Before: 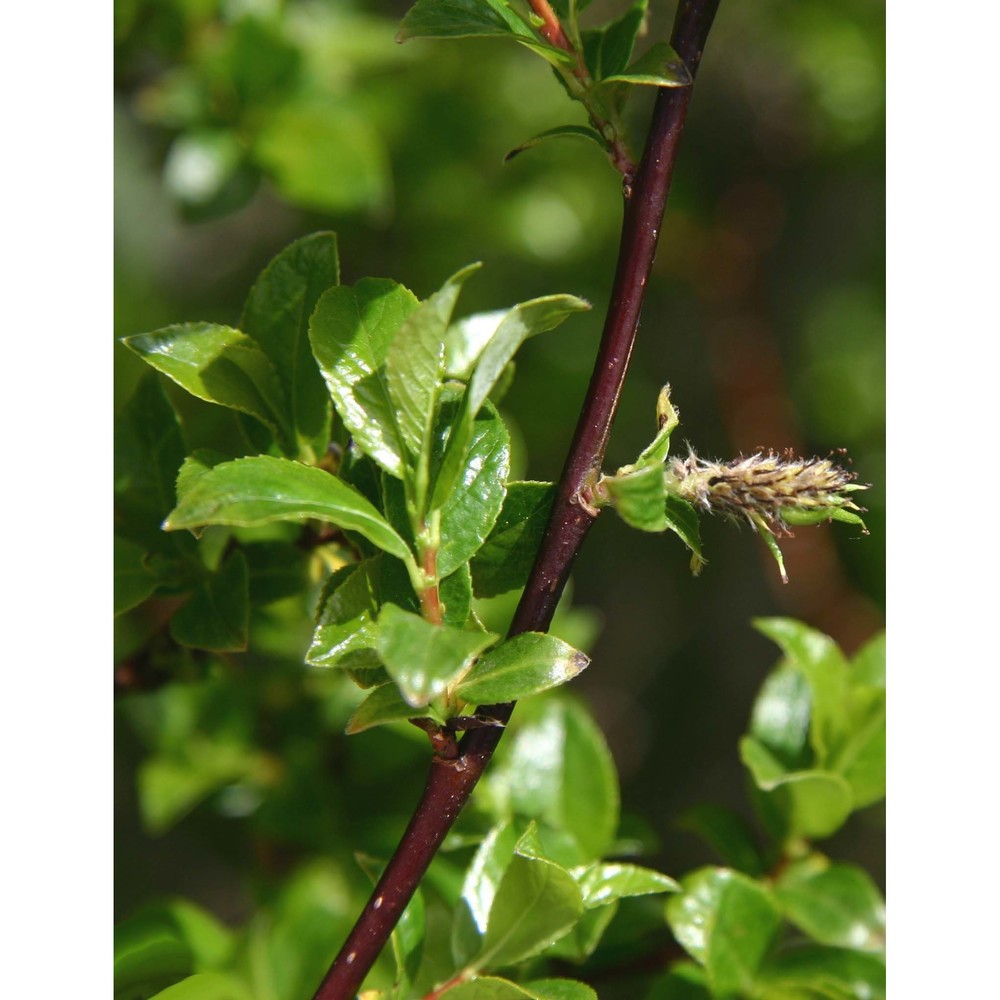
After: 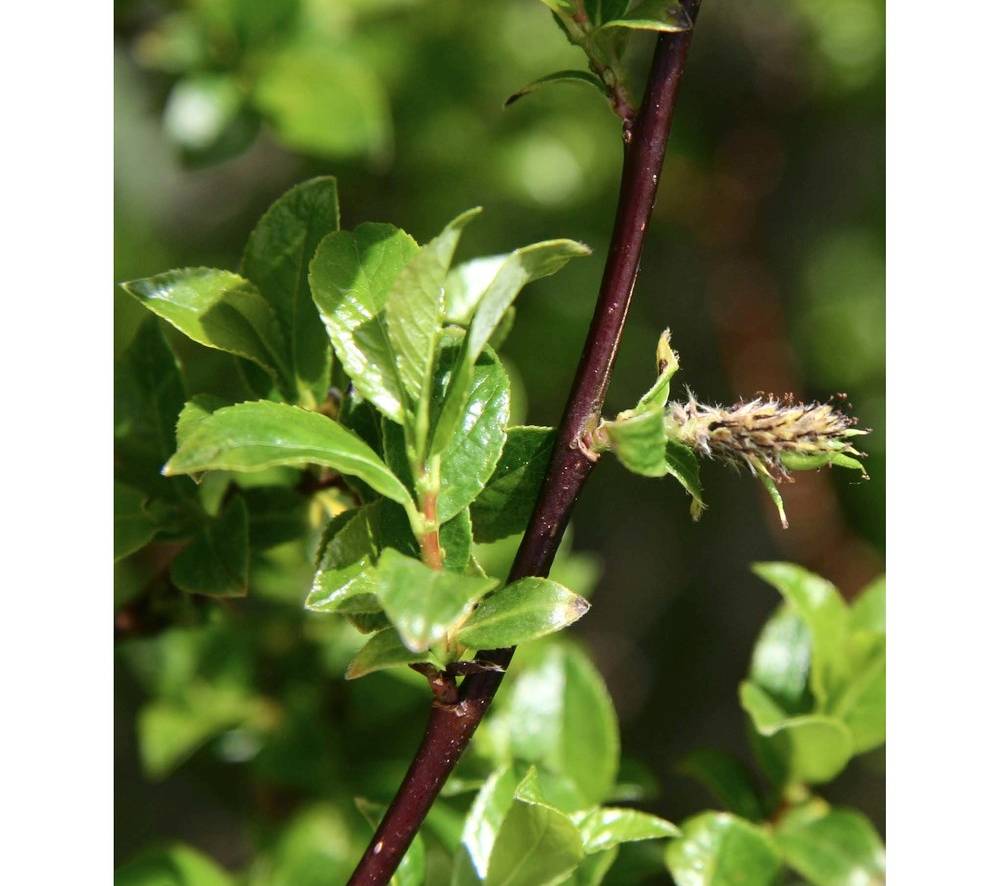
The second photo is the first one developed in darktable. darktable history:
tone curve: curves: ch0 [(0, 0) (0.004, 0.001) (0.133, 0.112) (0.325, 0.362) (0.832, 0.893) (1, 1)], color space Lab, independent channels, preserve colors none
crop and rotate: top 5.563%, bottom 5.766%
